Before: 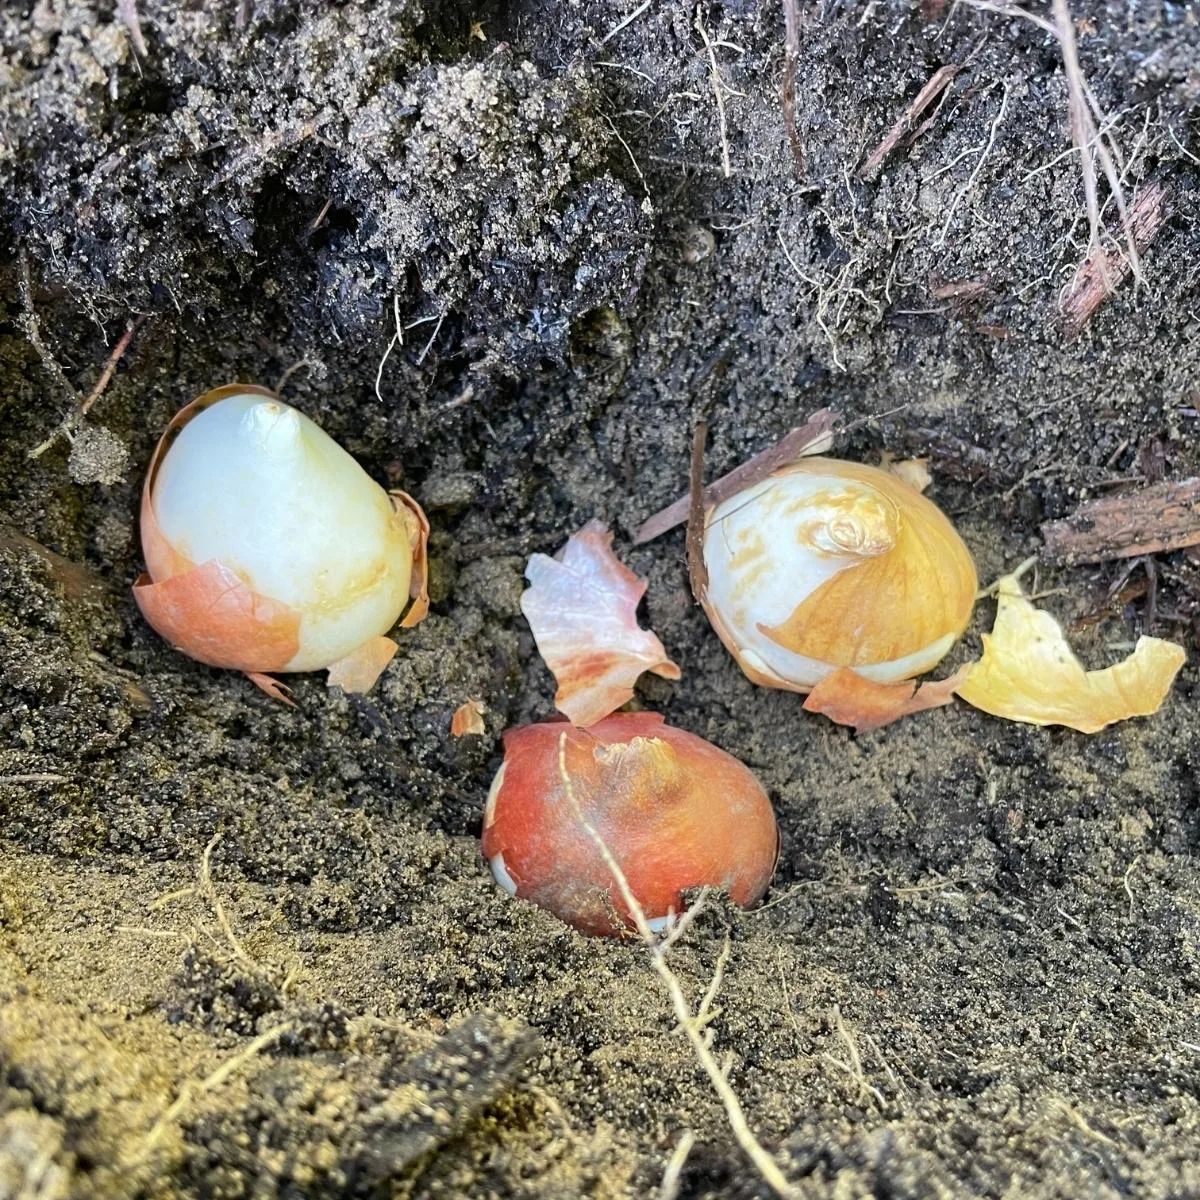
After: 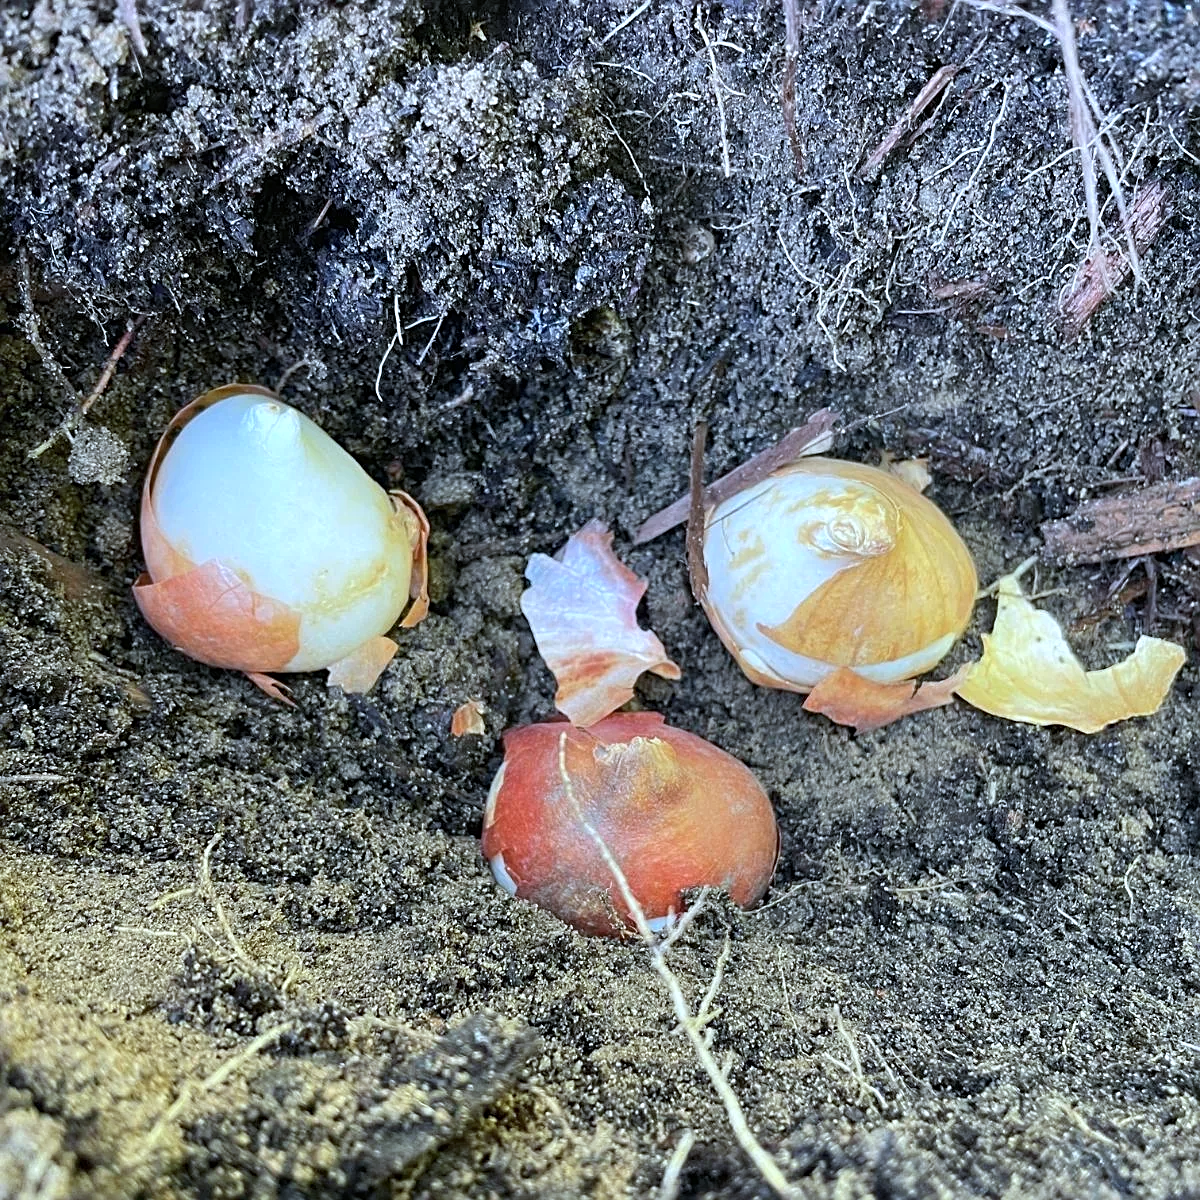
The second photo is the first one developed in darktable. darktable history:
sharpen: radius 2.132, amount 0.378, threshold 0.15
color calibration: illuminant as shot in camera, x 0.378, y 0.381, temperature 4092.47 K
